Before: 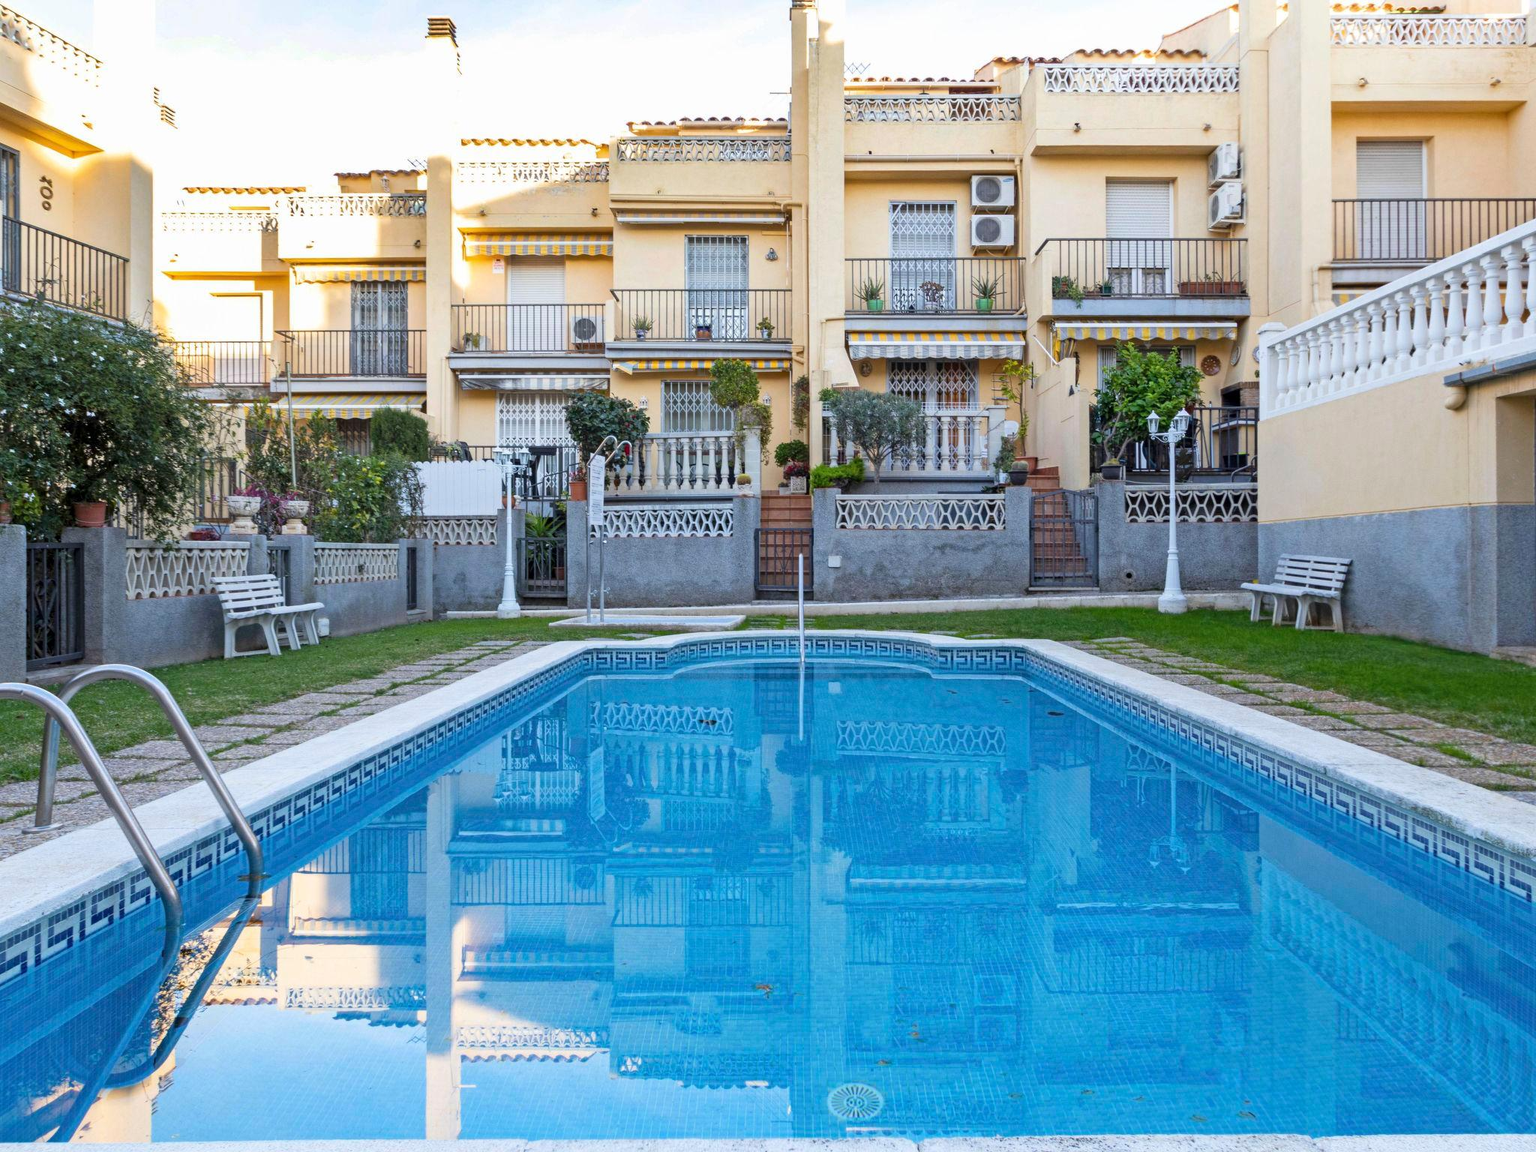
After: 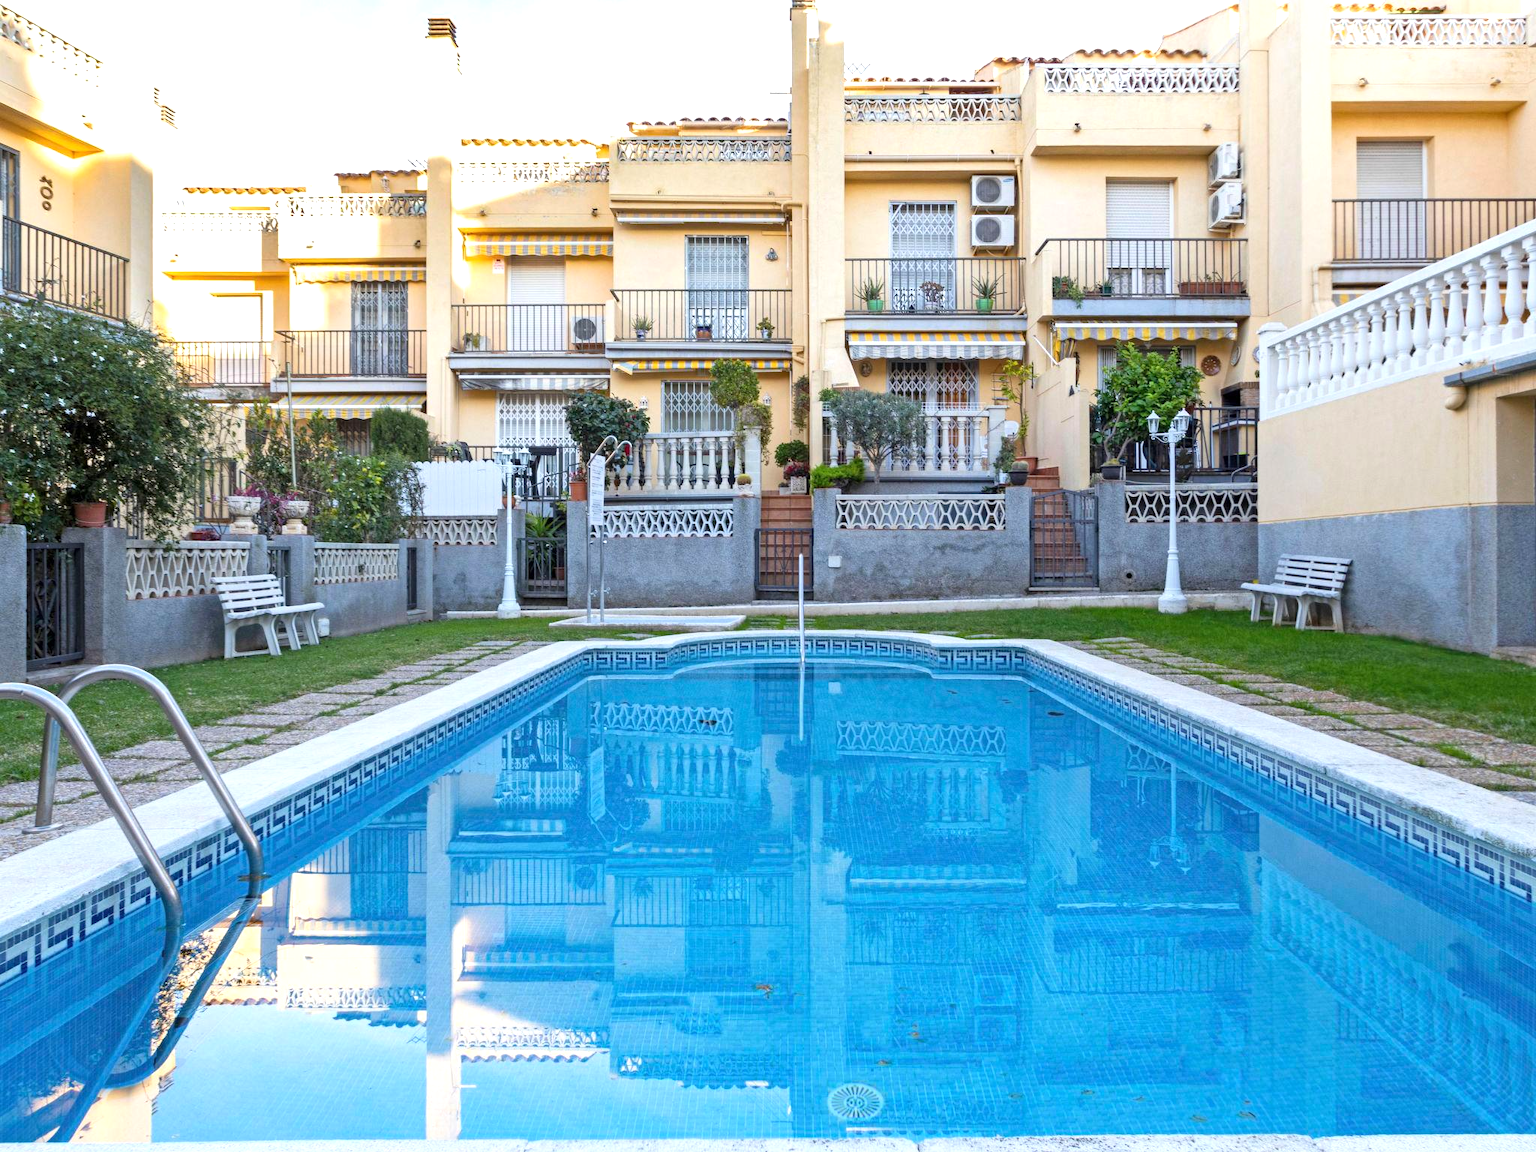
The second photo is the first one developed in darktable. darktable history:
exposure: exposure 0.371 EV, compensate highlight preservation false
